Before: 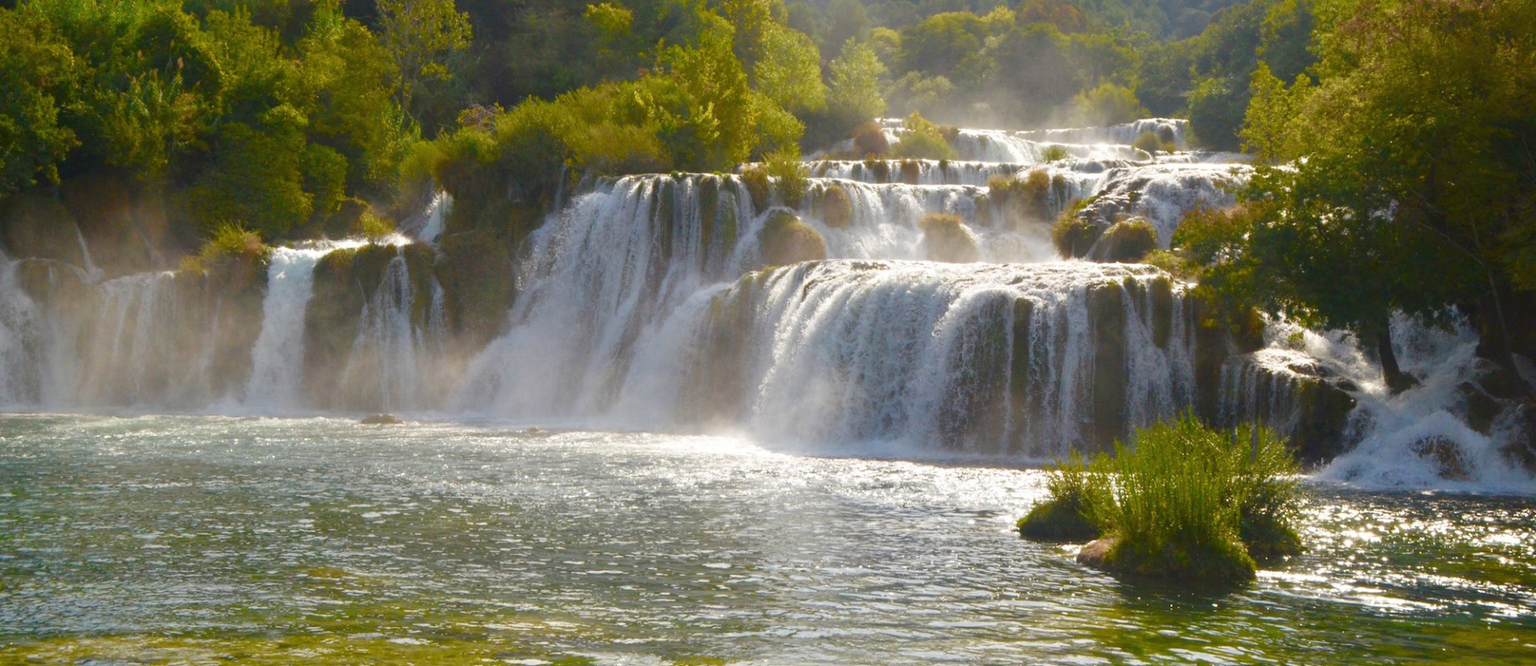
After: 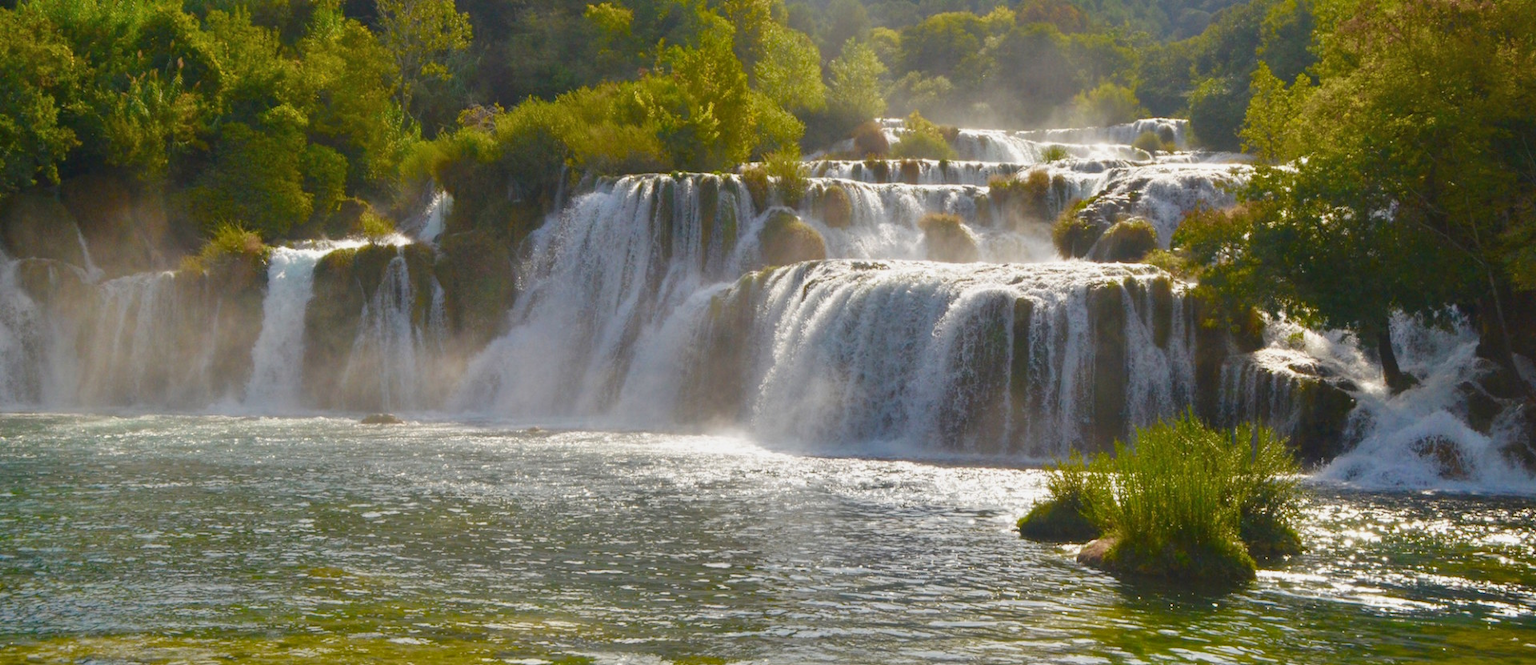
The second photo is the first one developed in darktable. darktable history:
shadows and highlights: white point adjustment -3.79, highlights -63.39, soften with gaussian
